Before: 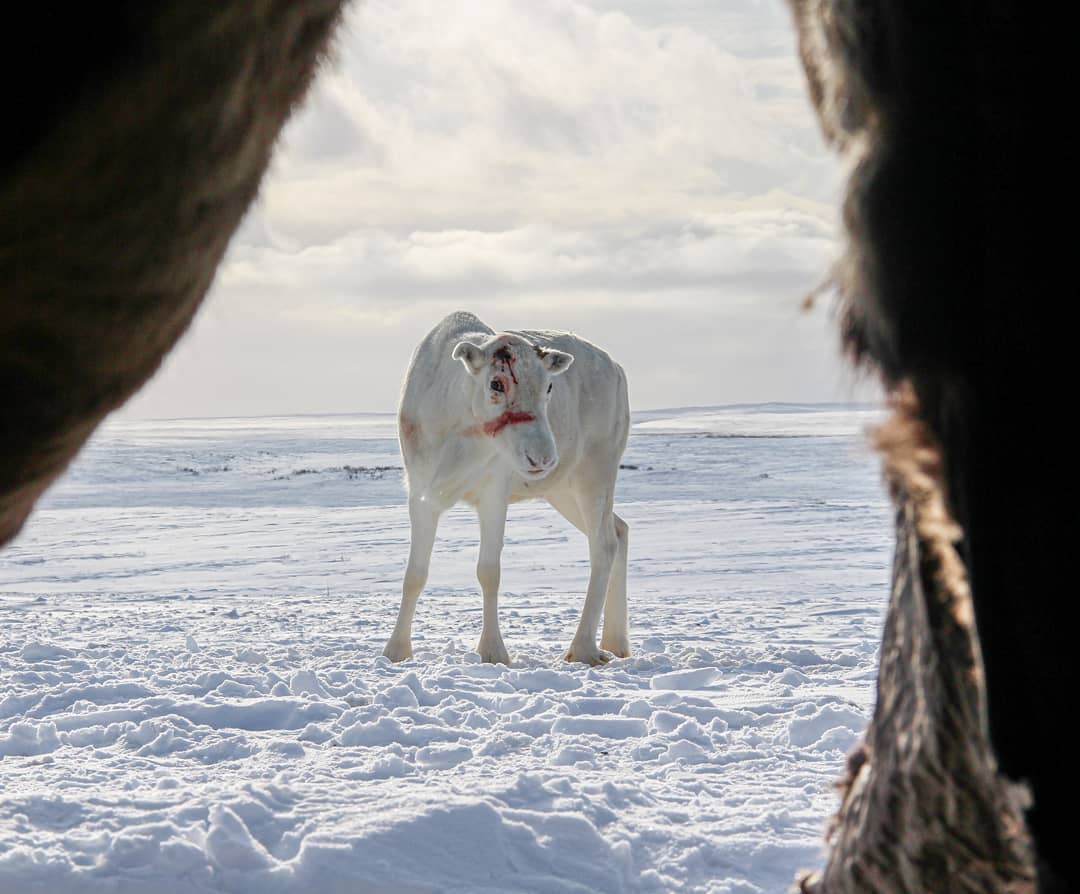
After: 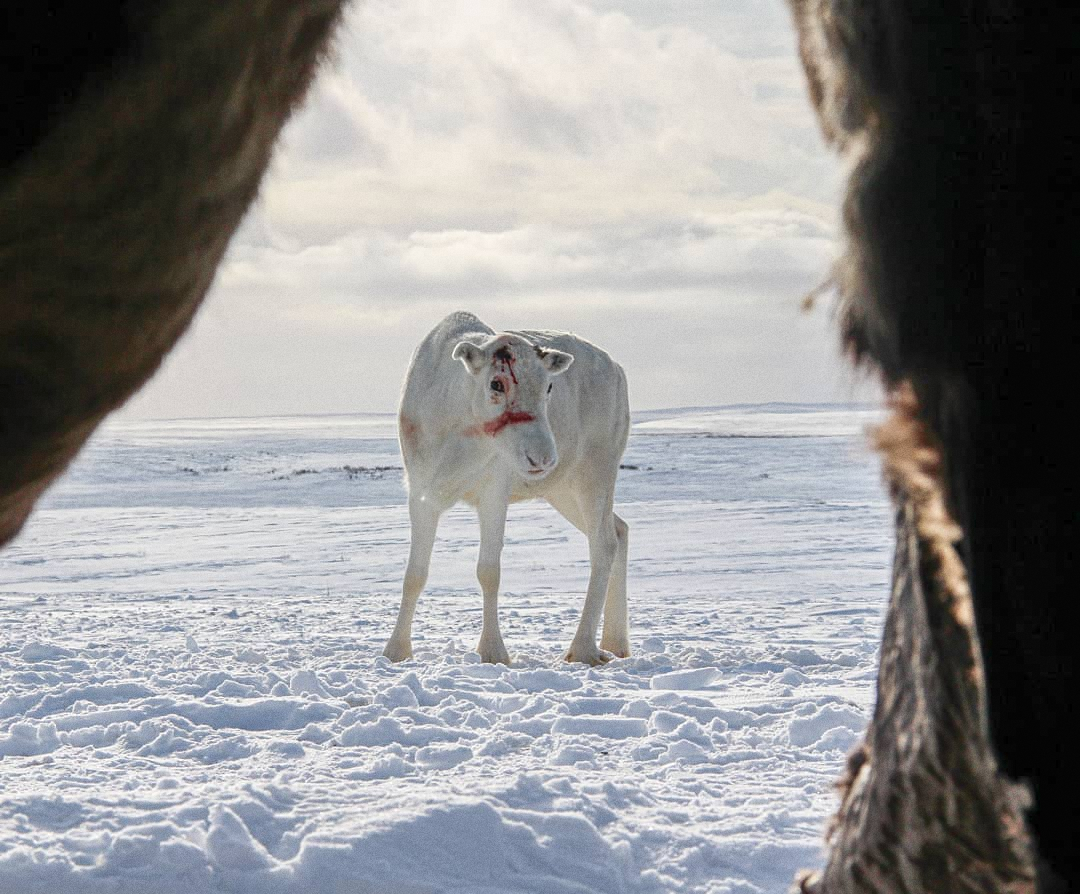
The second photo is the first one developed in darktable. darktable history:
shadows and highlights: shadows 62.66, white point adjustment 0.37, highlights -34.44, compress 83.82%
grain: coarseness 7.08 ISO, strength 21.67%, mid-tones bias 59.58%
